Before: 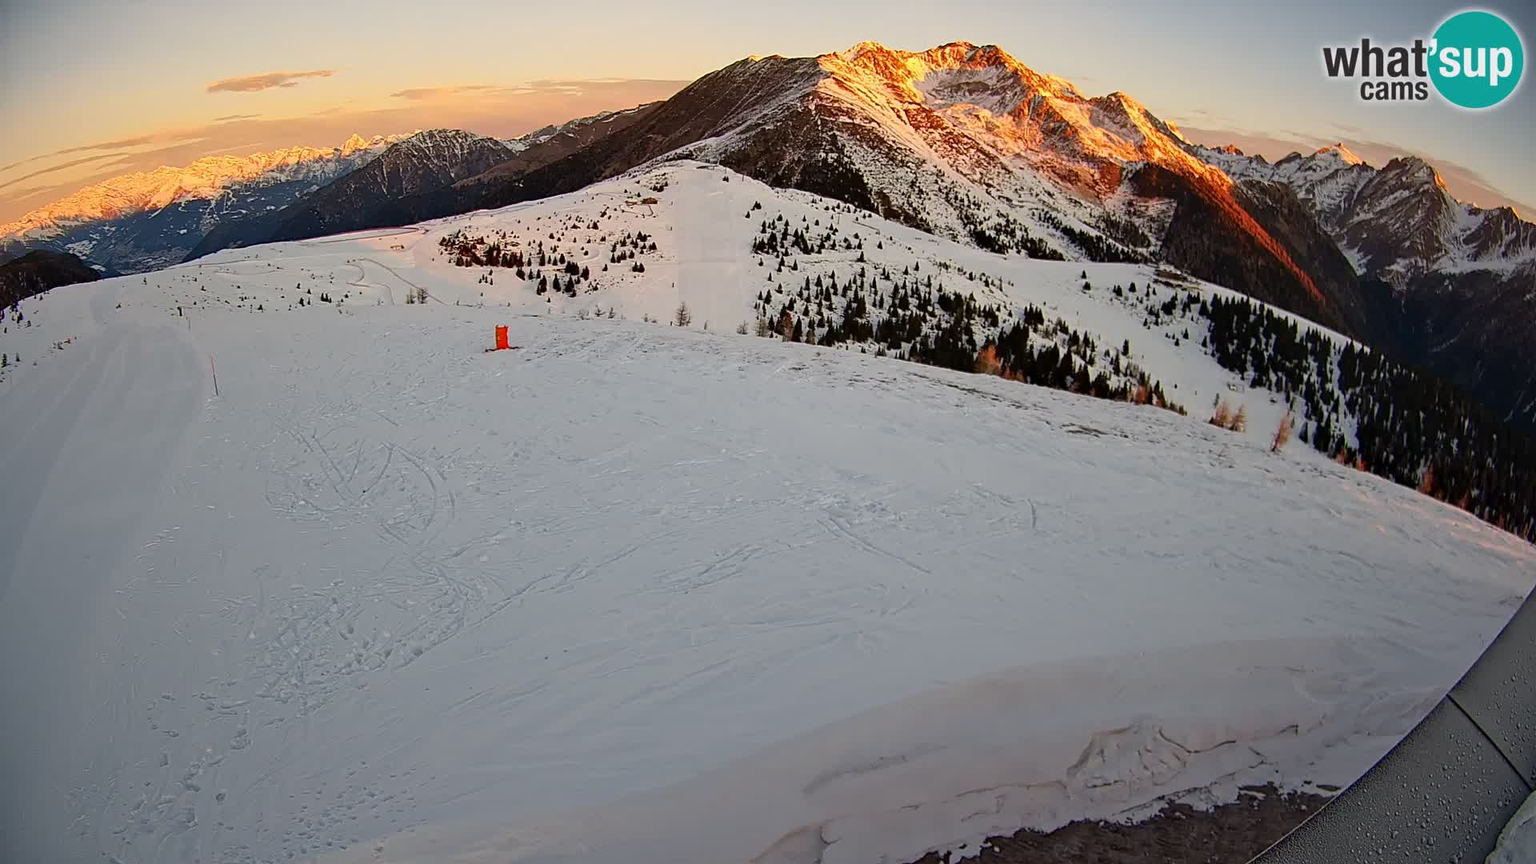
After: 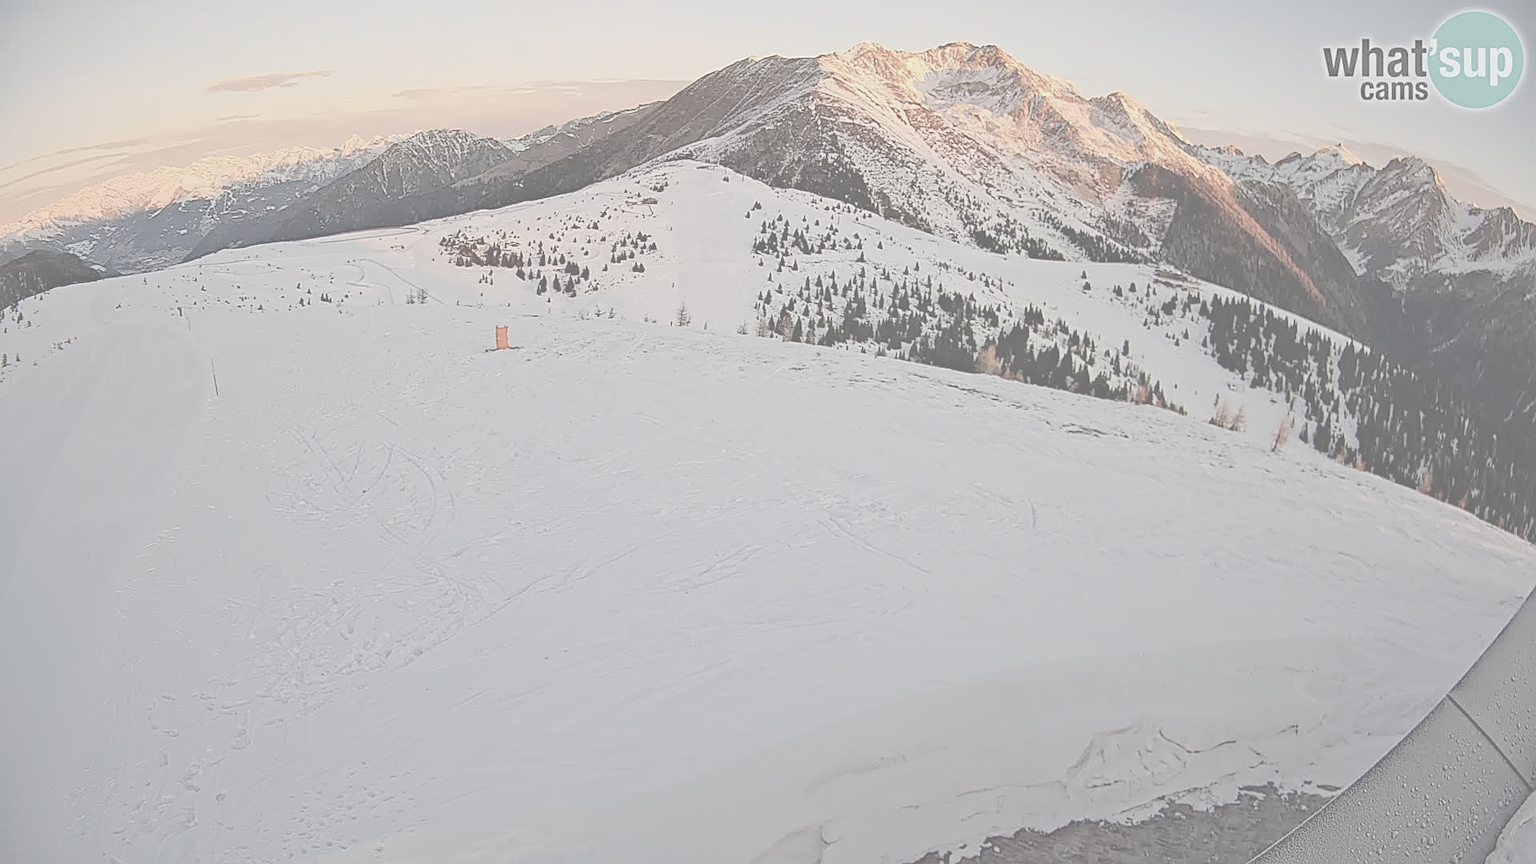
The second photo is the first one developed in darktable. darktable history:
haze removal: compatibility mode true, adaptive false
contrast brightness saturation: contrast -0.312, brightness 0.758, saturation -0.768
sharpen: on, module defaults
